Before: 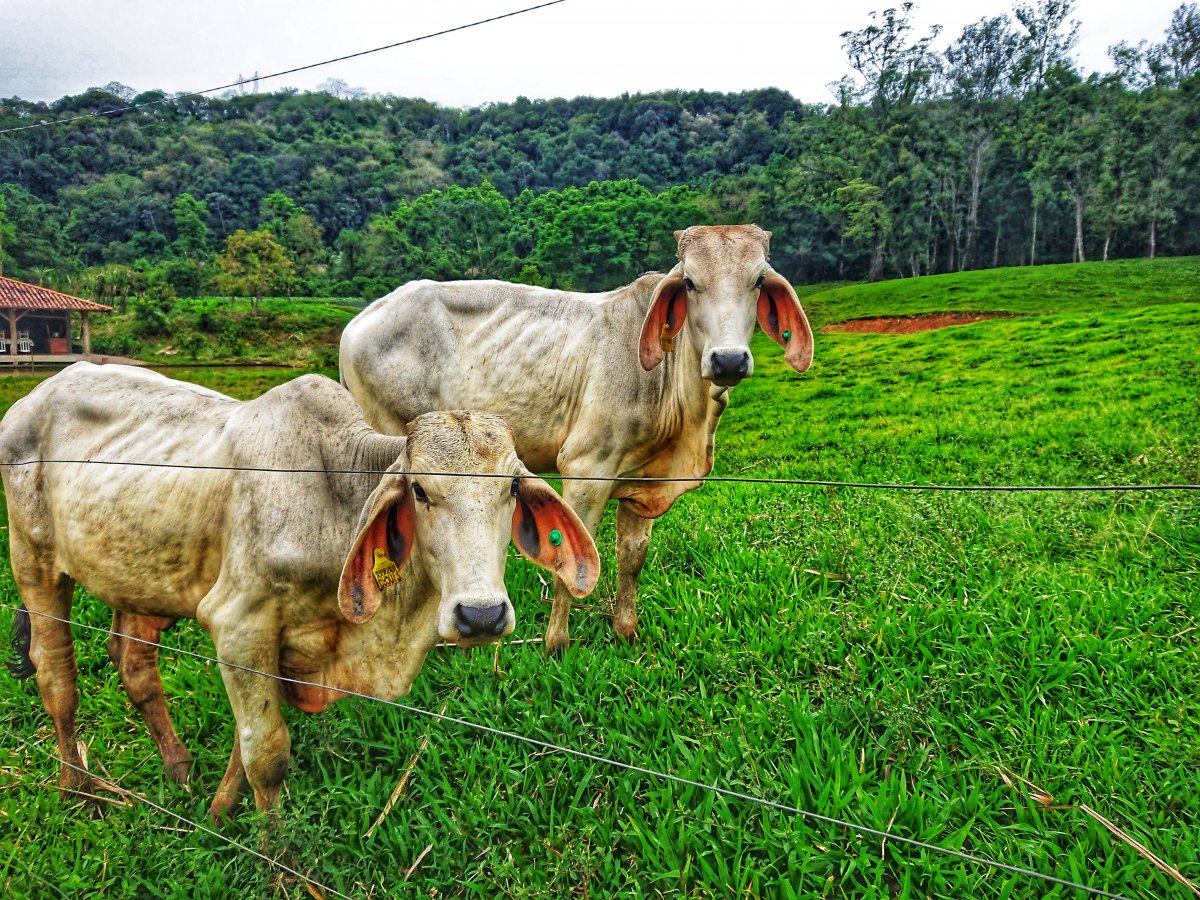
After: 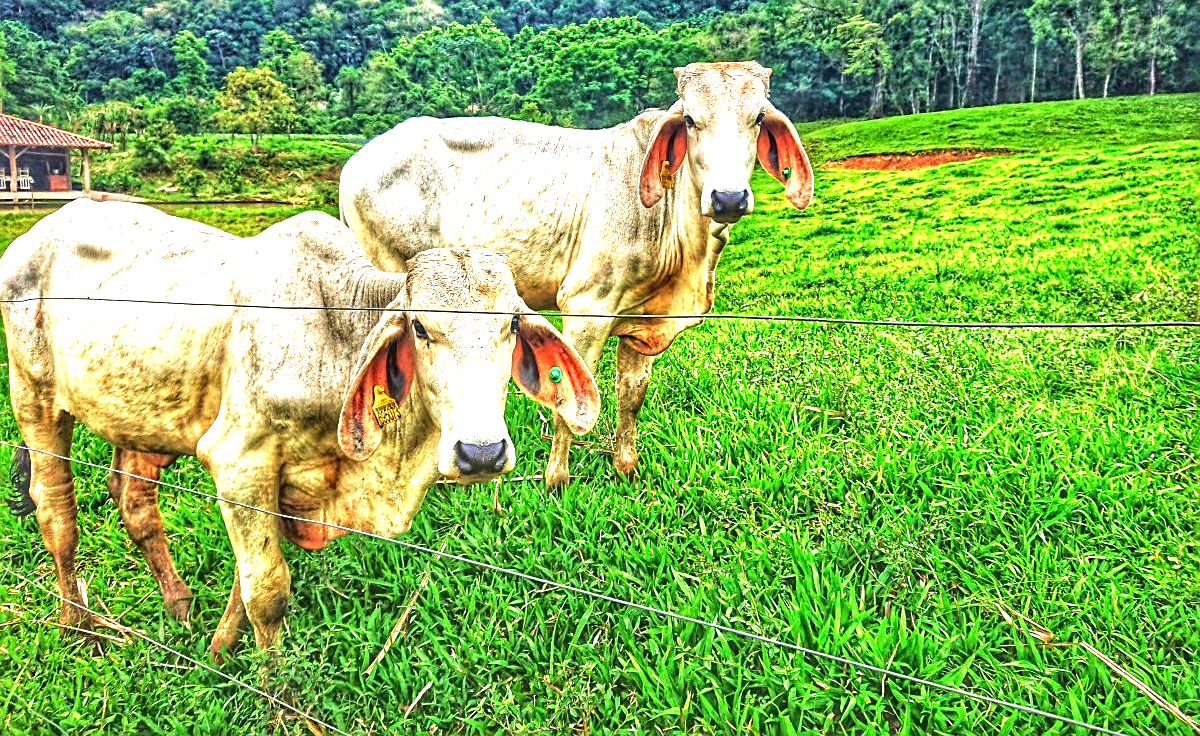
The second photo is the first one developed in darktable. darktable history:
crop and rotate: top 18.185%
exposure: black level correction 0, exposure 1.448 EV, compensate highlight preservation false
sharpen: on, module defaults
velvia: strength 27.59%
local contrast: on, module defaults
